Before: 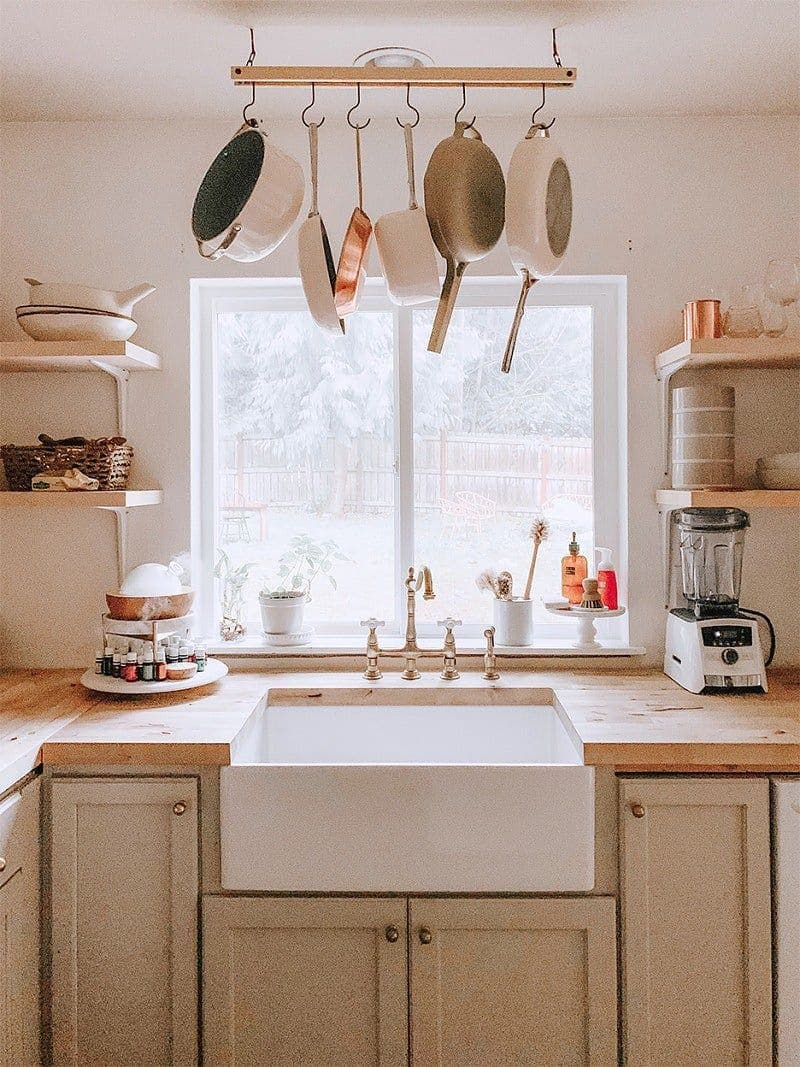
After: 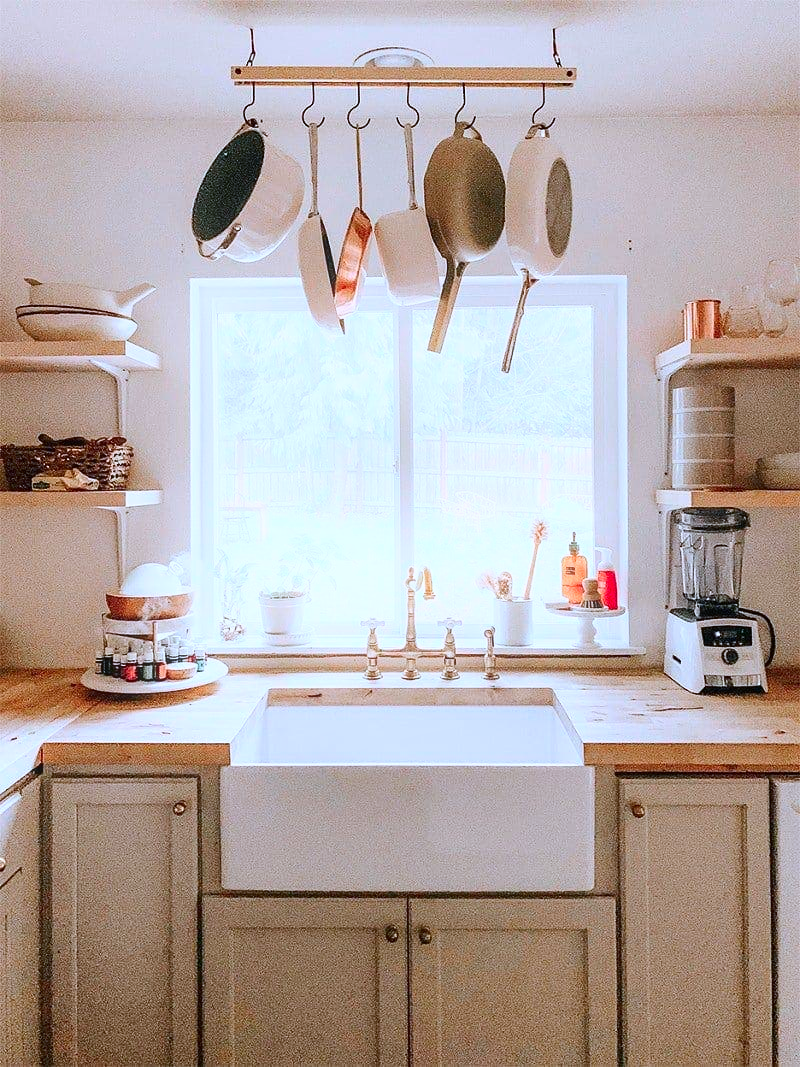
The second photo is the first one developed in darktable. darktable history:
color calibration: x 0.37, y 0.382, temperature 4313.32 K
bloom: size 9%, threshold 100%, strength 7%
contrast brightness saturation: contrast 0.18, saturation 0.3
